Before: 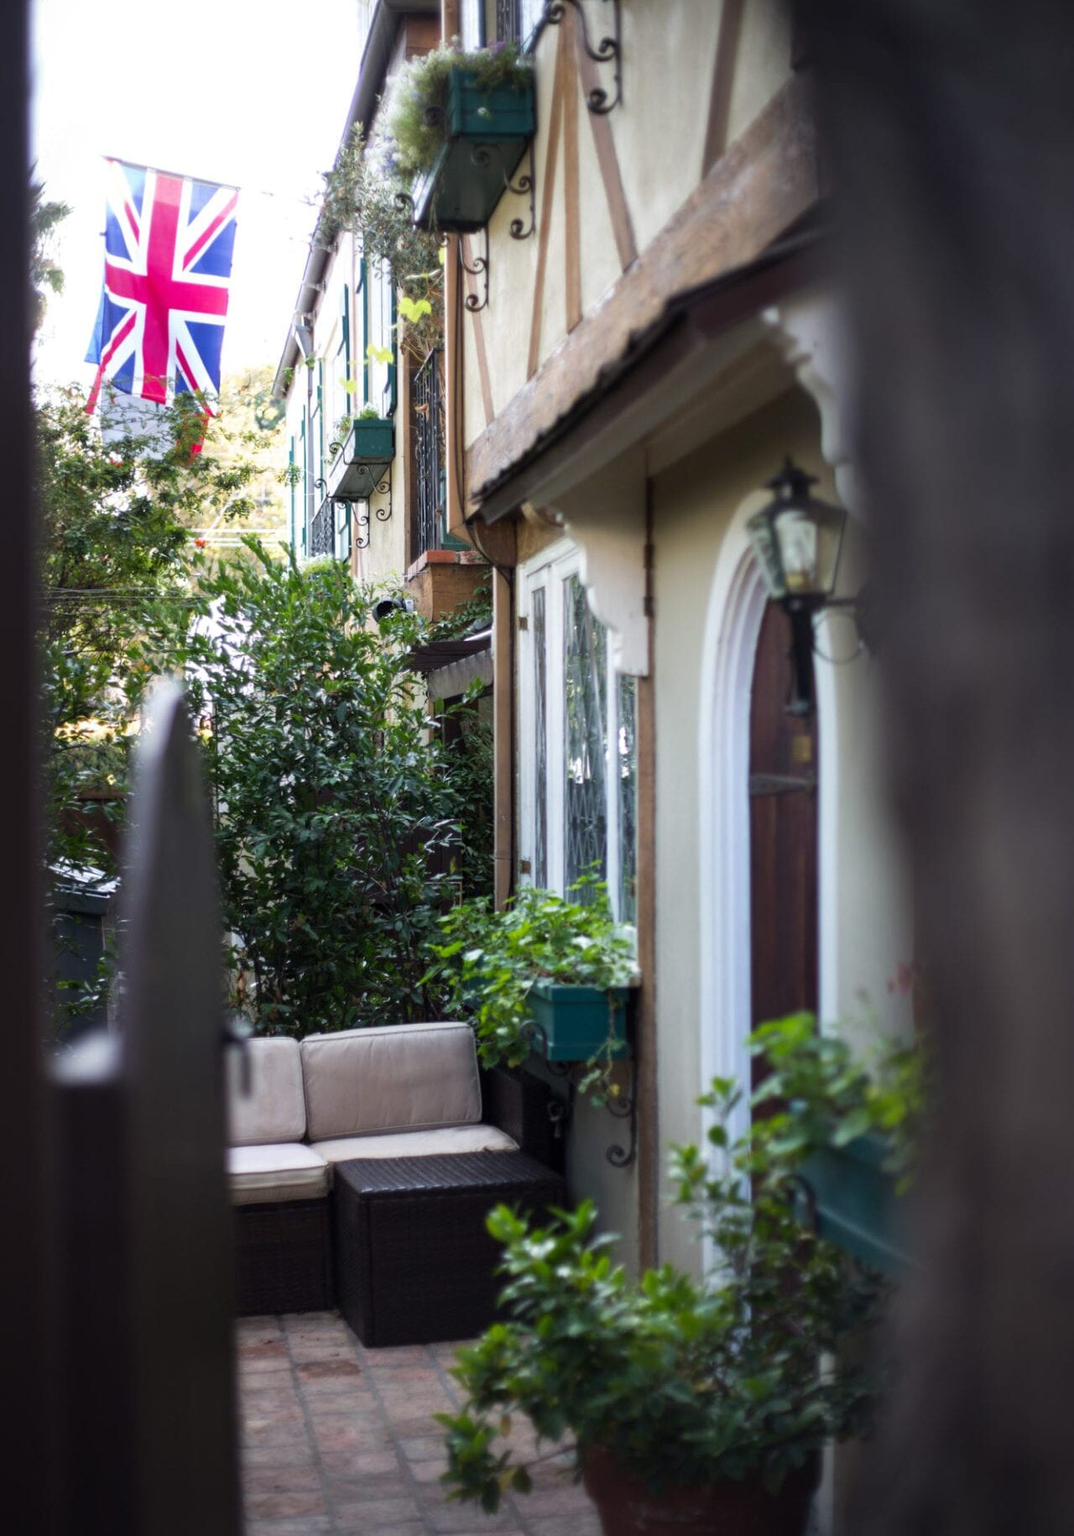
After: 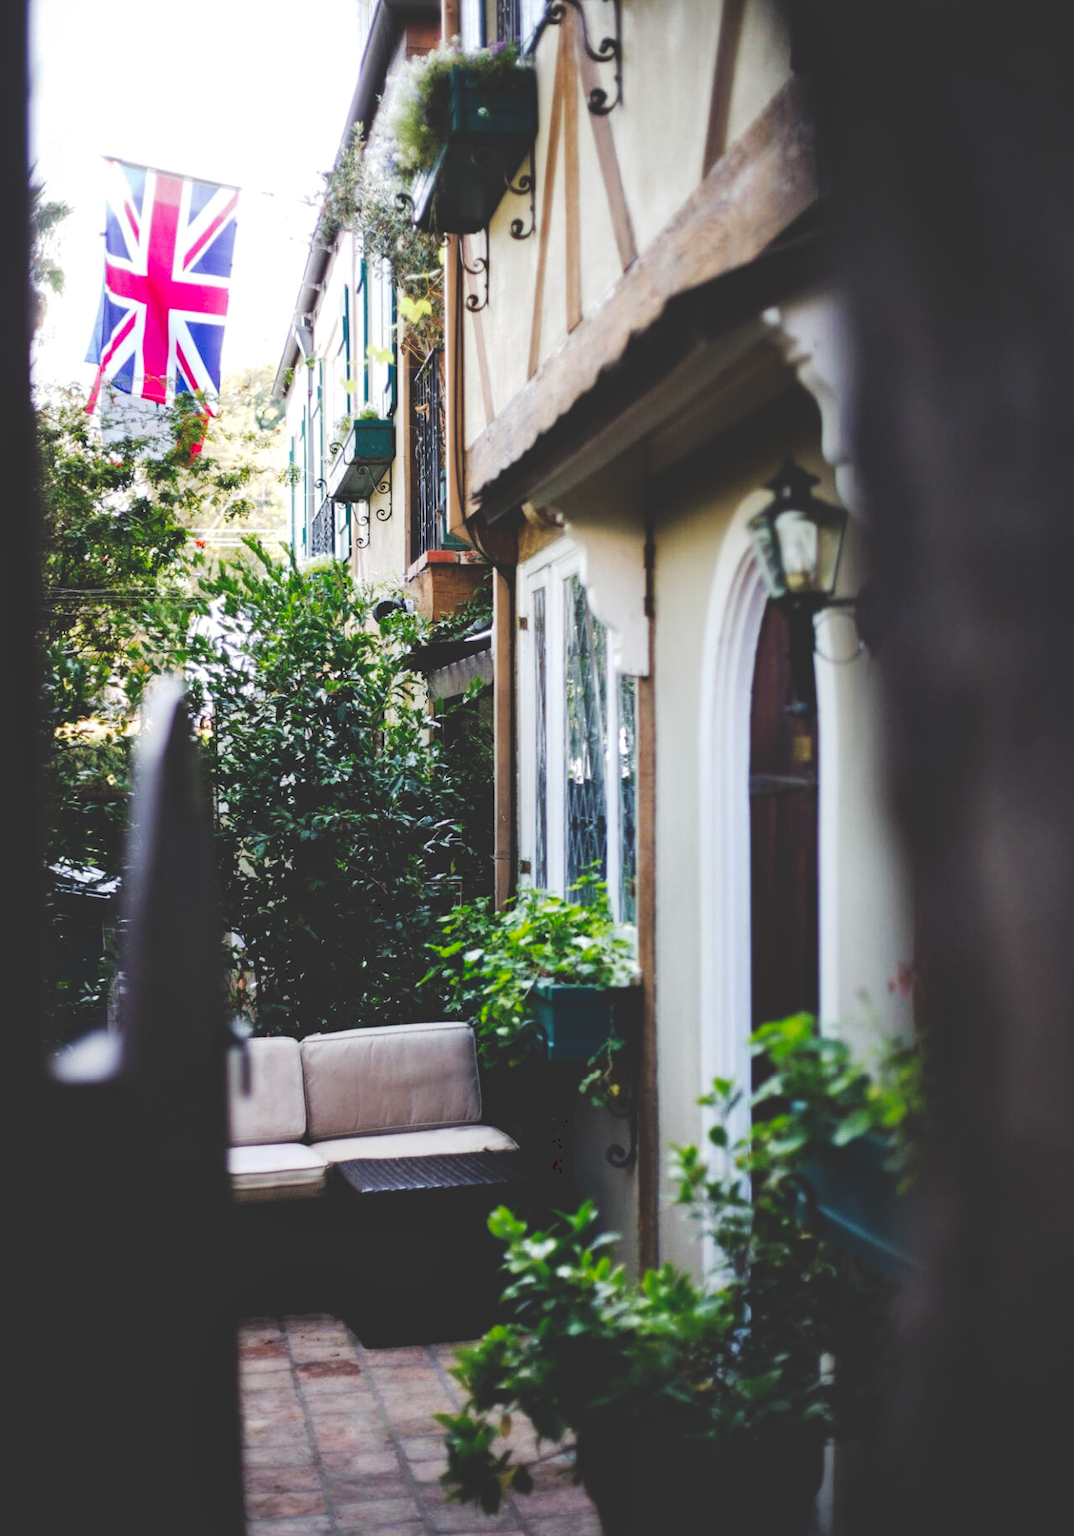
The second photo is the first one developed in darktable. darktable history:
local contrast: mode bilateral grid, contrast 20, coarseness 50, detail 120%, midtone range 0.2
tone curve: curves: ch0 [(0, 0) (0.003, 0.195) (0.011, 0.196) (0.025, 0.196) (0.044, 0.196) (0.069, 0.196) (0.1, 0.196) (0.136, 0.197) (0.177, 0.207) (0.224, 0.224) (0.277, 0.268) (0.335, 0.336) (0.399, 0.424) (0.468, 0.533) (0.543, 0.632) (0.623, 0.715) (0.709, 0.789) (0.801, 0.85) (0.898, 0.906) (1, 1)], preserve colors none
